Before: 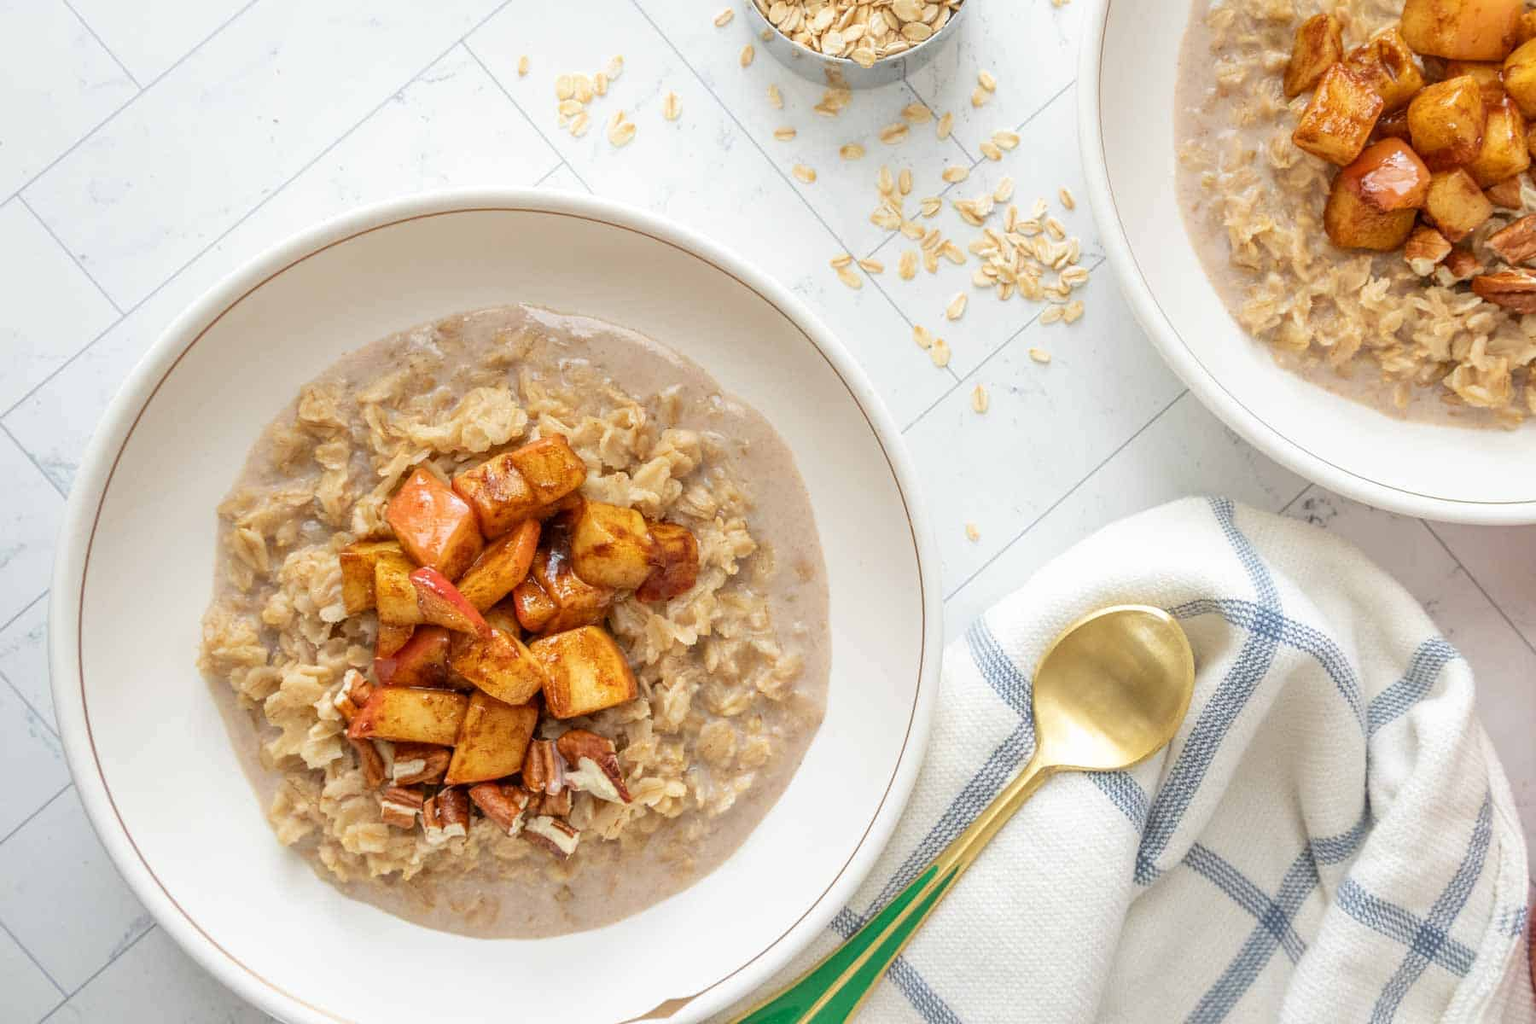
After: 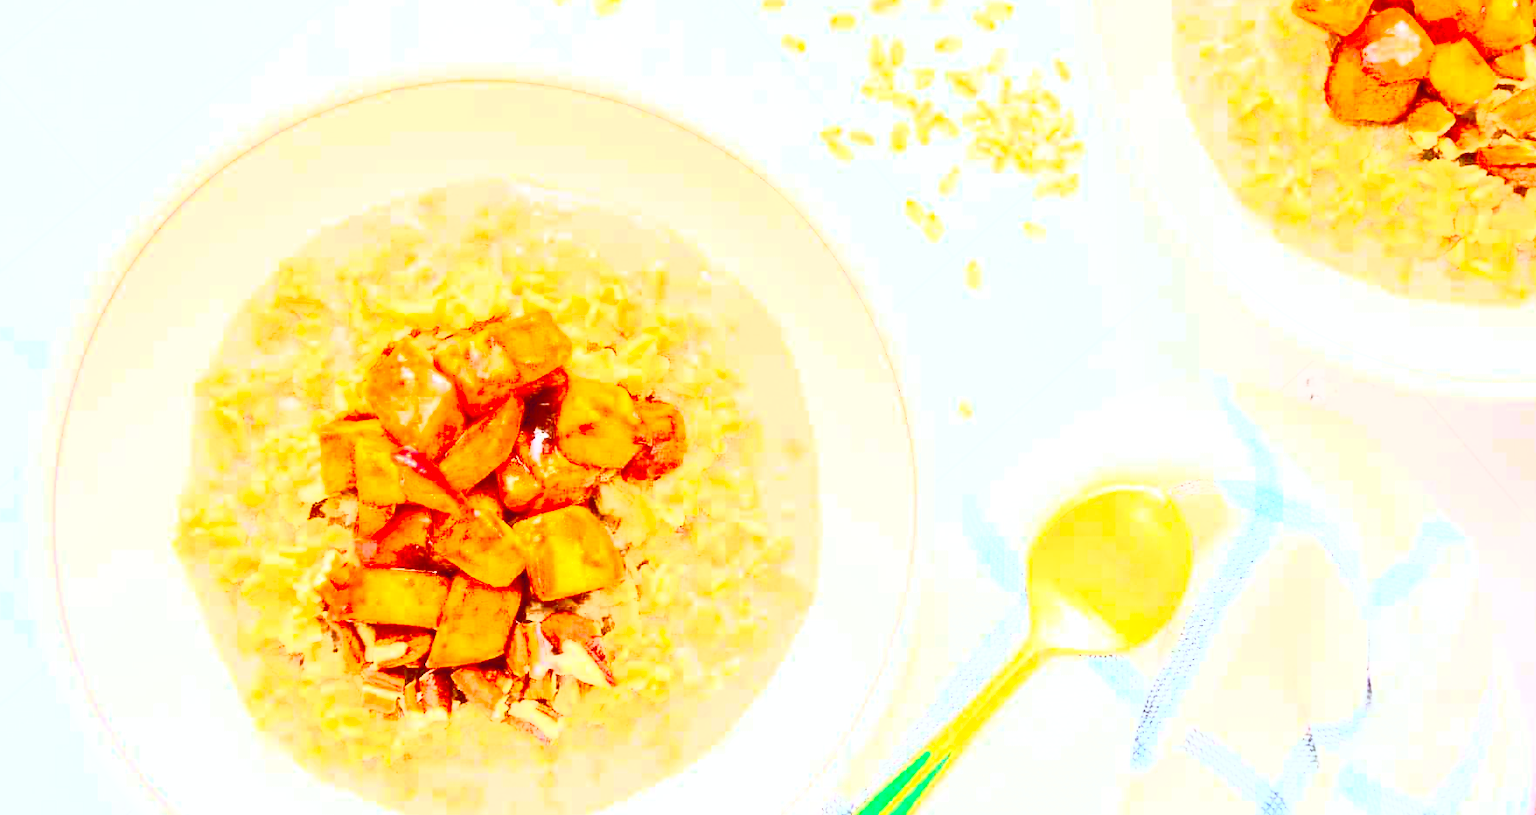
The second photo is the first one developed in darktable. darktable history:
crop and rotate: left 1.814%, top 12.818%, right 0.25%, bottom 9.225%
exposure: black level correction 0.001, exposure 1.116 EV, compensate highlight preservation false
color balance: lift [1, 1.015, 1.004, 0.985], gamma [1, 0.958, 0.971, 1.042], gain [1, 0.956, 0.977, 1.044]
contrast brightness saturation: contrast 1, brightness 1, saturation 1
